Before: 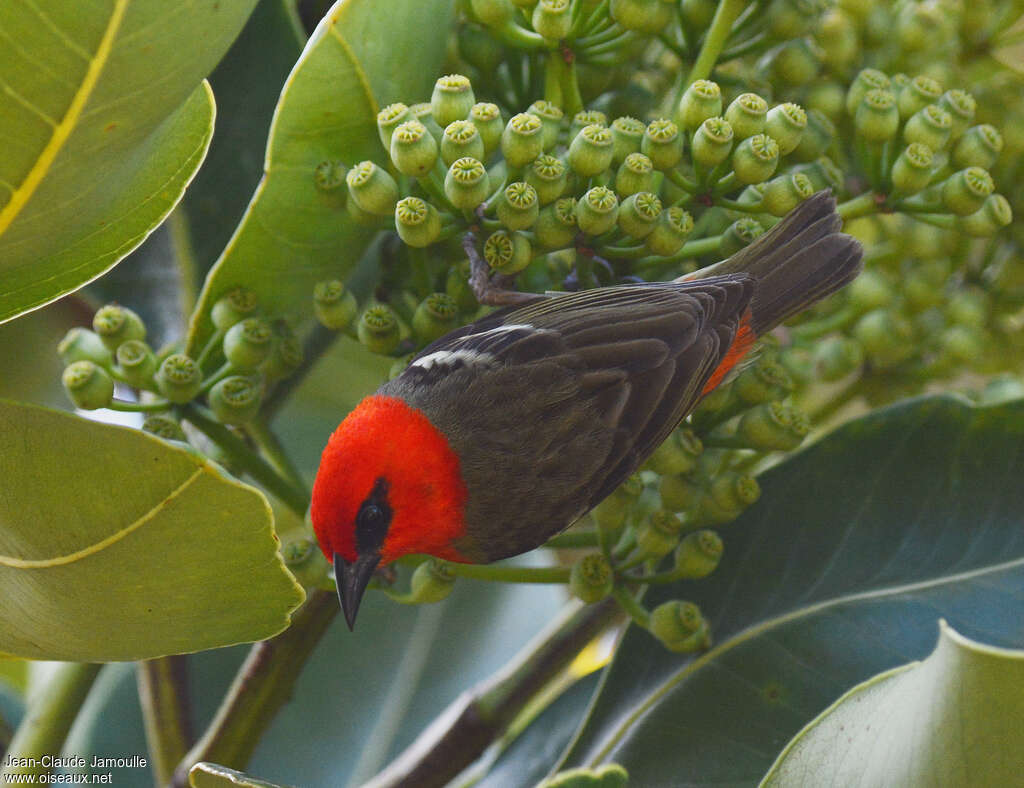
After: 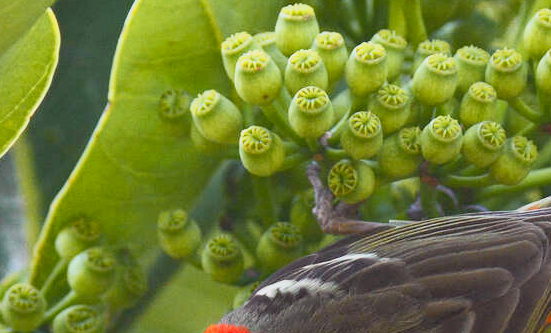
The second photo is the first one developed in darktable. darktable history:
tone curve: curves: ch0 [(0, 0.005) (0.103, 0.097) (0.18, 0.22) (0.4, 0.485) (0.5, 0.612) (0.668, 0.787) (0.823, 0.894) (1, 0.971)]; ch1 [(0, 0) (0.172, 0.123) (0.324, 0.253) (0.396, 0.388) (0.478, 0.461) (0.499, 0.498) (0.522, 0.528) (0.618, 0.649) (0.753, 0.821) (1, 1)]; ch2 [(0, 0) (0.411, 0.424) (0.496, 0.501) (0.515, 0.514) (0.555, 0.585) (0.641, 0.69) (1, 1)], color space Lab, independent channels, preserve colors none
crop: left 15.306%, top 9.065%, right 30.789%, bottom 48.638%
